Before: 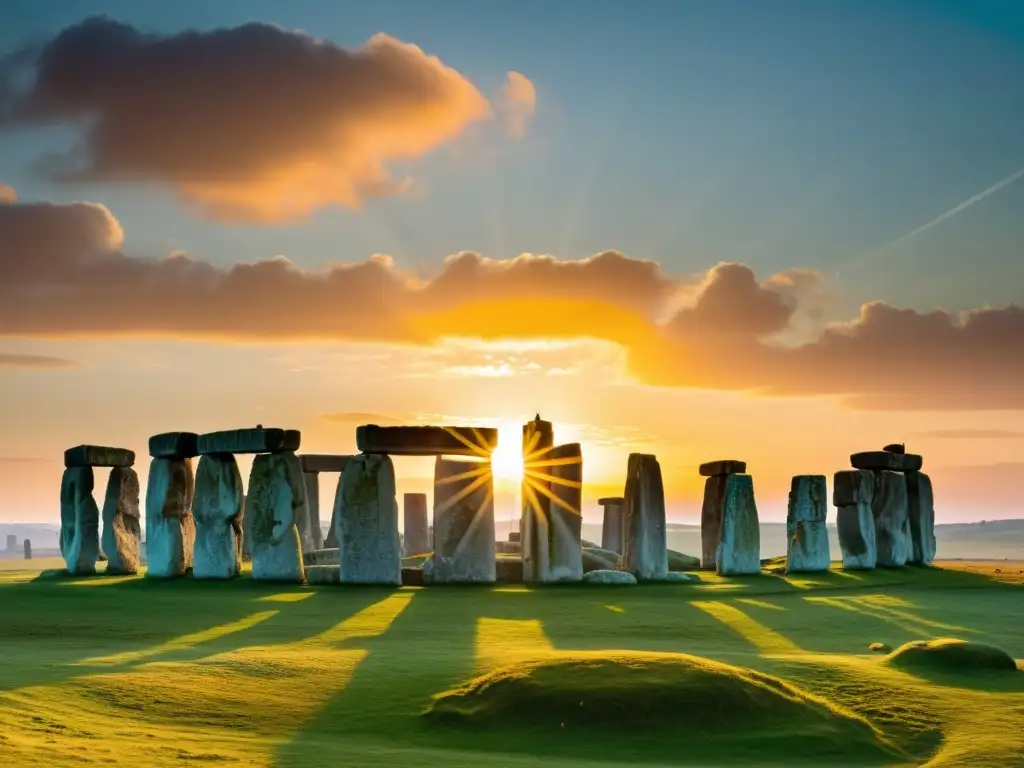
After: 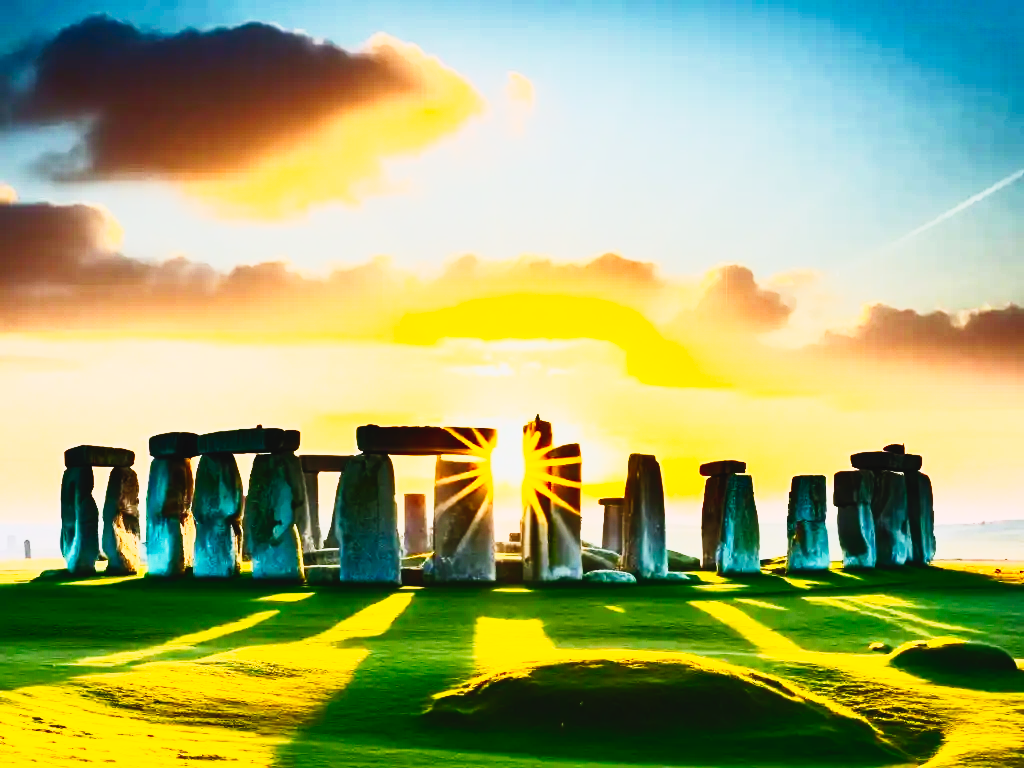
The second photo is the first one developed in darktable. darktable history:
contrast brightness saturation: contrast 0.819, brightness 0.589, saturation 0.606
tone curve: curves: ch0 [(0, 0.031) (0.139, 0.084) (0.311, 0.278) (0.495, 0.544) (0.718, 0.816) (0.841, 0.909) (1, 0.967)]; ch1 [(0, 0) (0.272, 0.249) (0.388, 0.385) (0.479, 0.456) (0.495, 0.497) (0.538, 0.55) (0.578, 0.595) (0.707, 0.778) (1, 1)]; ch2 [(0, 0) (0.125, 0.089) (0.353, 0.329) (0.443, 0.408) (0.502, 0.495) (0.56, 0.553) (0.608, 0.631) (1, 1)], preserve colors none
